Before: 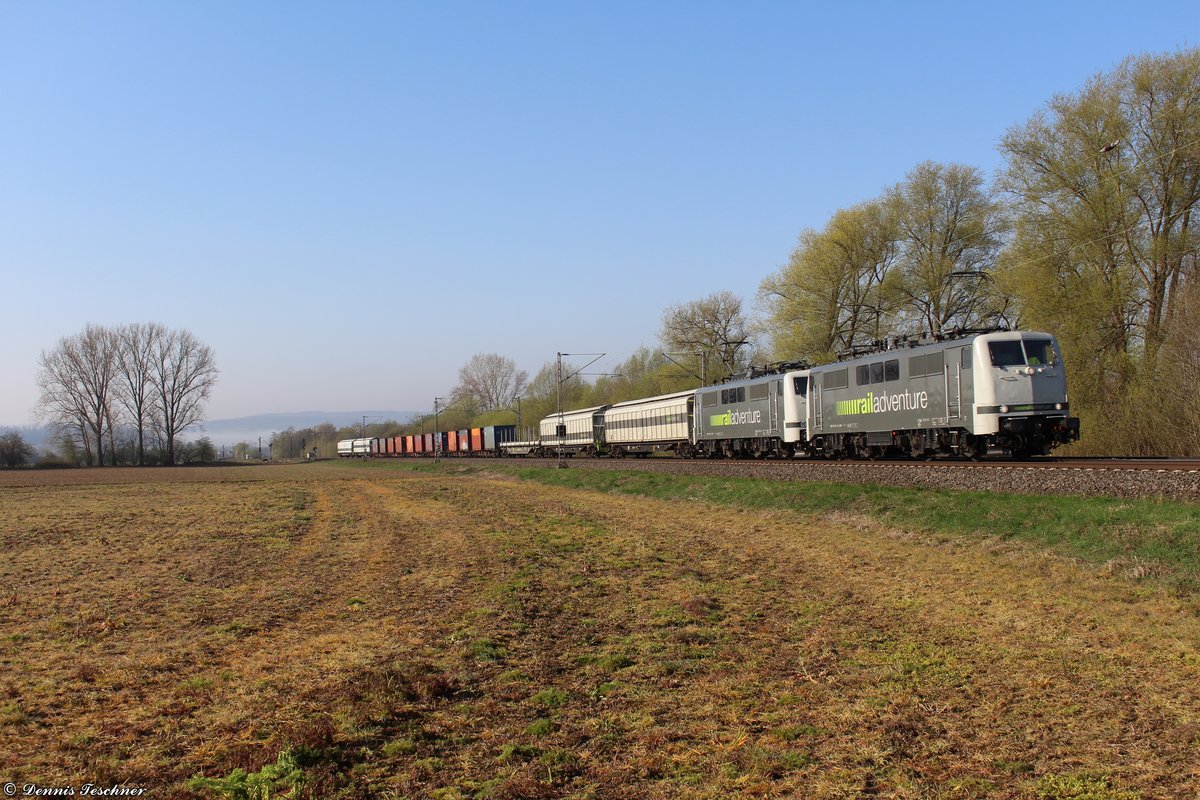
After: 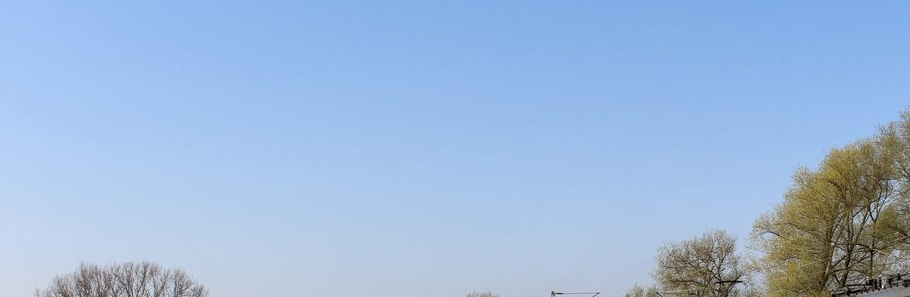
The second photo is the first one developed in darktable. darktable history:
local contrast: on, module defaults
crop: left 0.515%, top 7.642%, right 23.512%, bottom 54.429%
